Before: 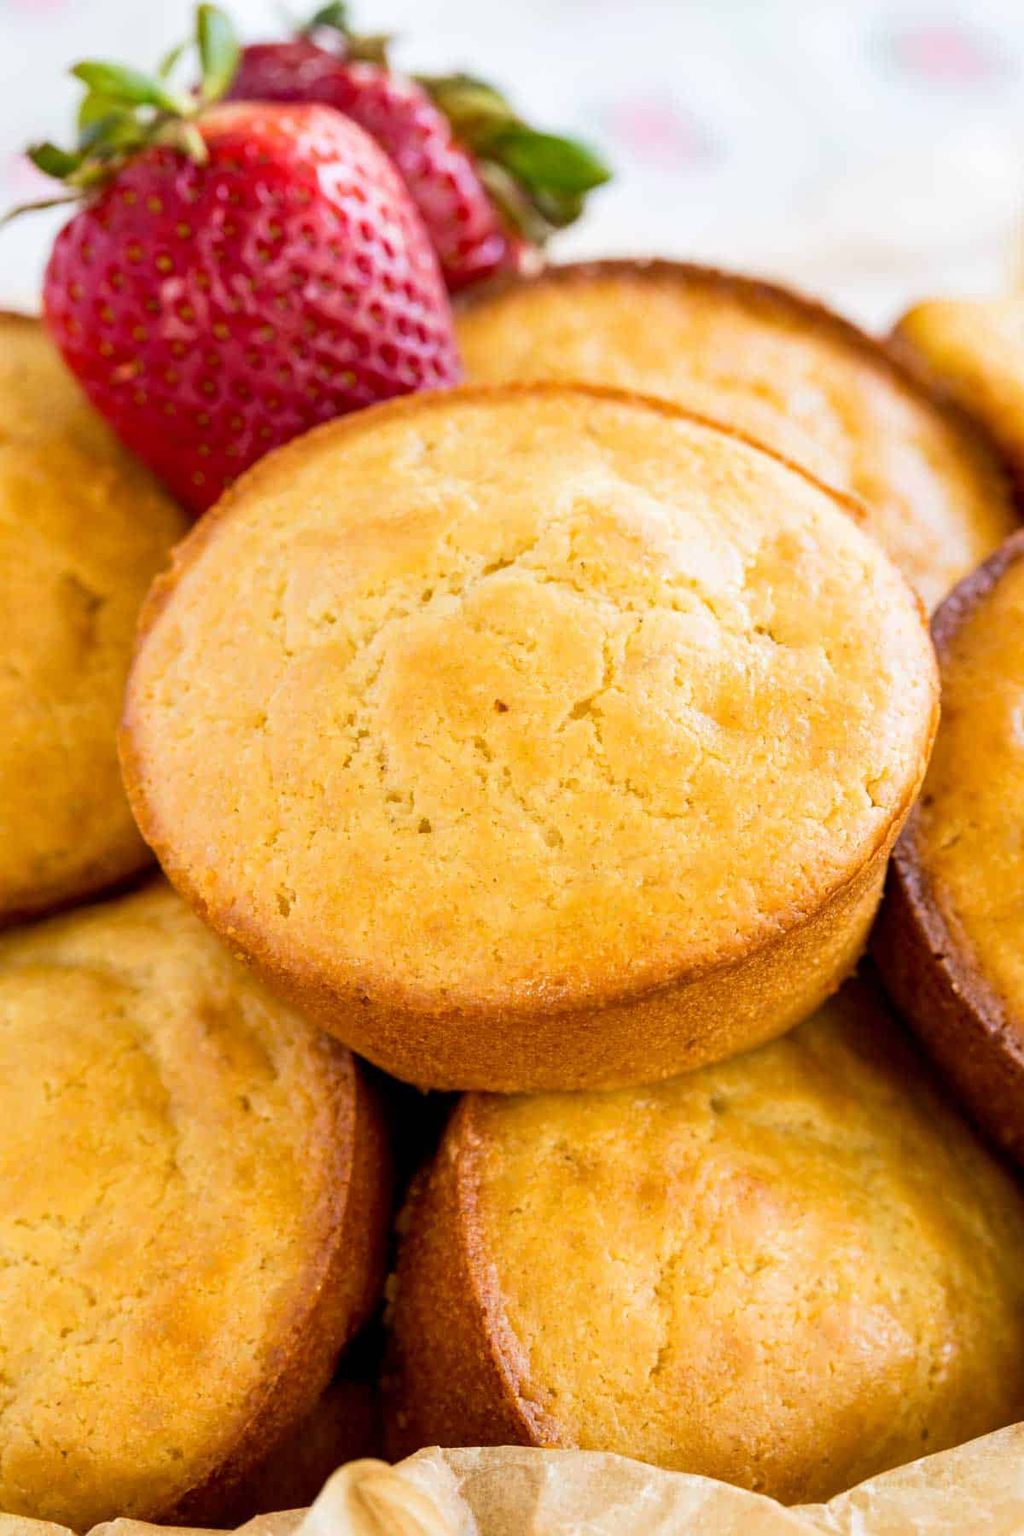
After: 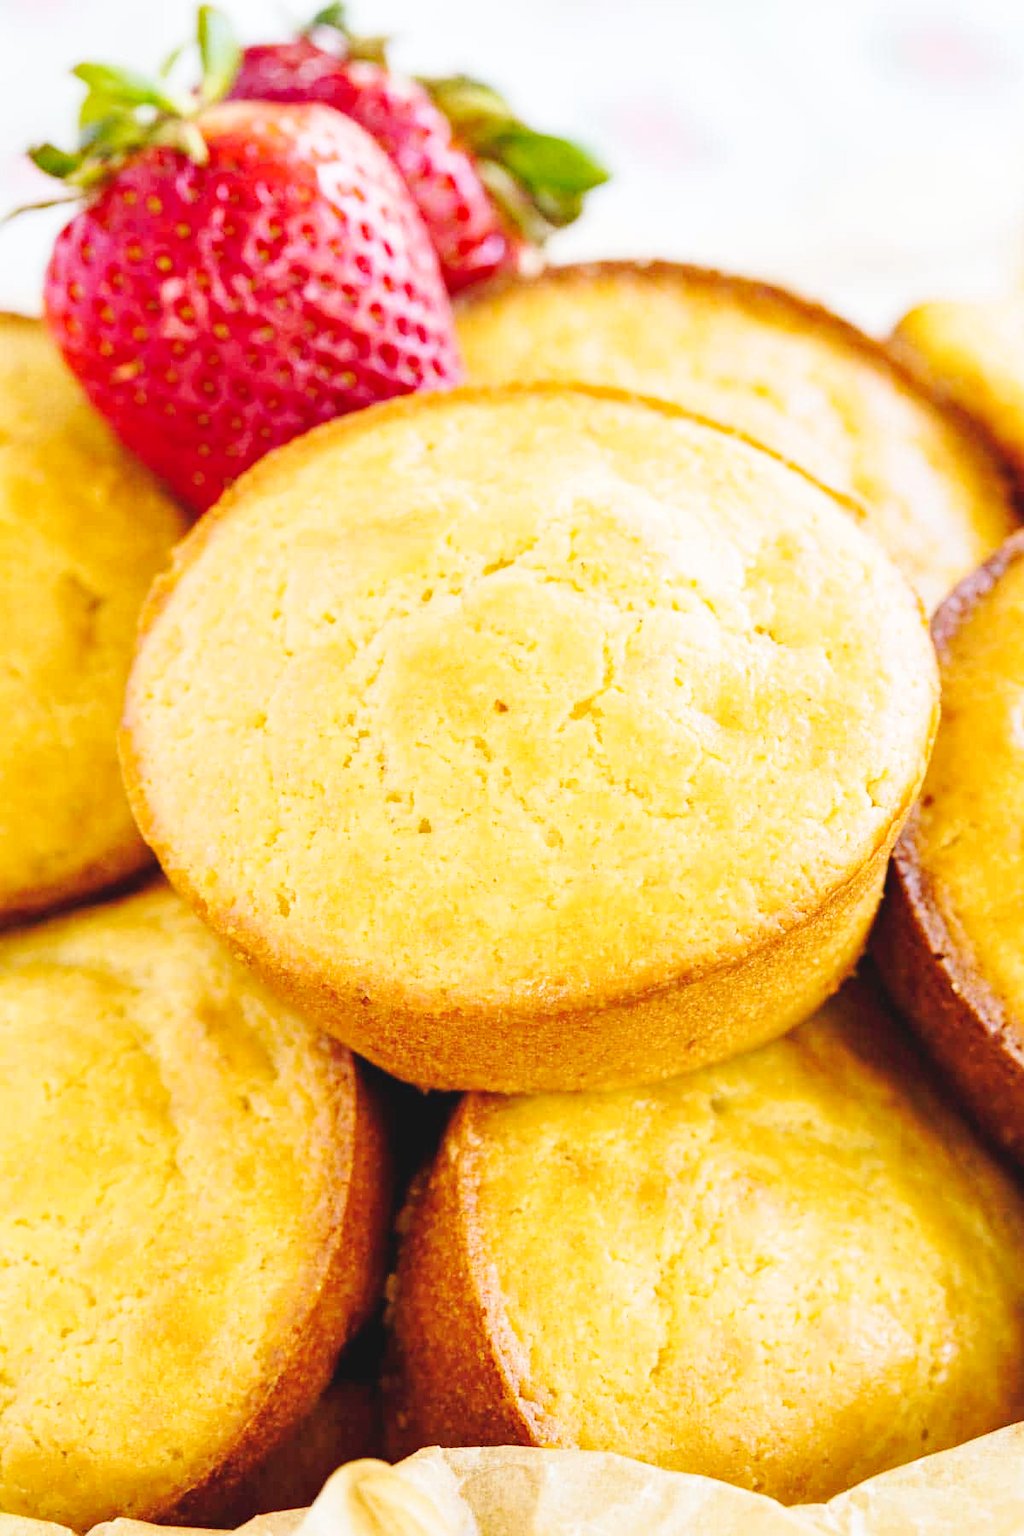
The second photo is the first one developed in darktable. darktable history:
base curve: curves: ch0 [(0, 0.007) (0.028, 0.063) (0.121, 0.311) (0.46, 0.743) (0.859, 0.957) (1, 1)], preserve colors none
white balance: emerald 1
haze removal: compatibility mode true, adaptive false
